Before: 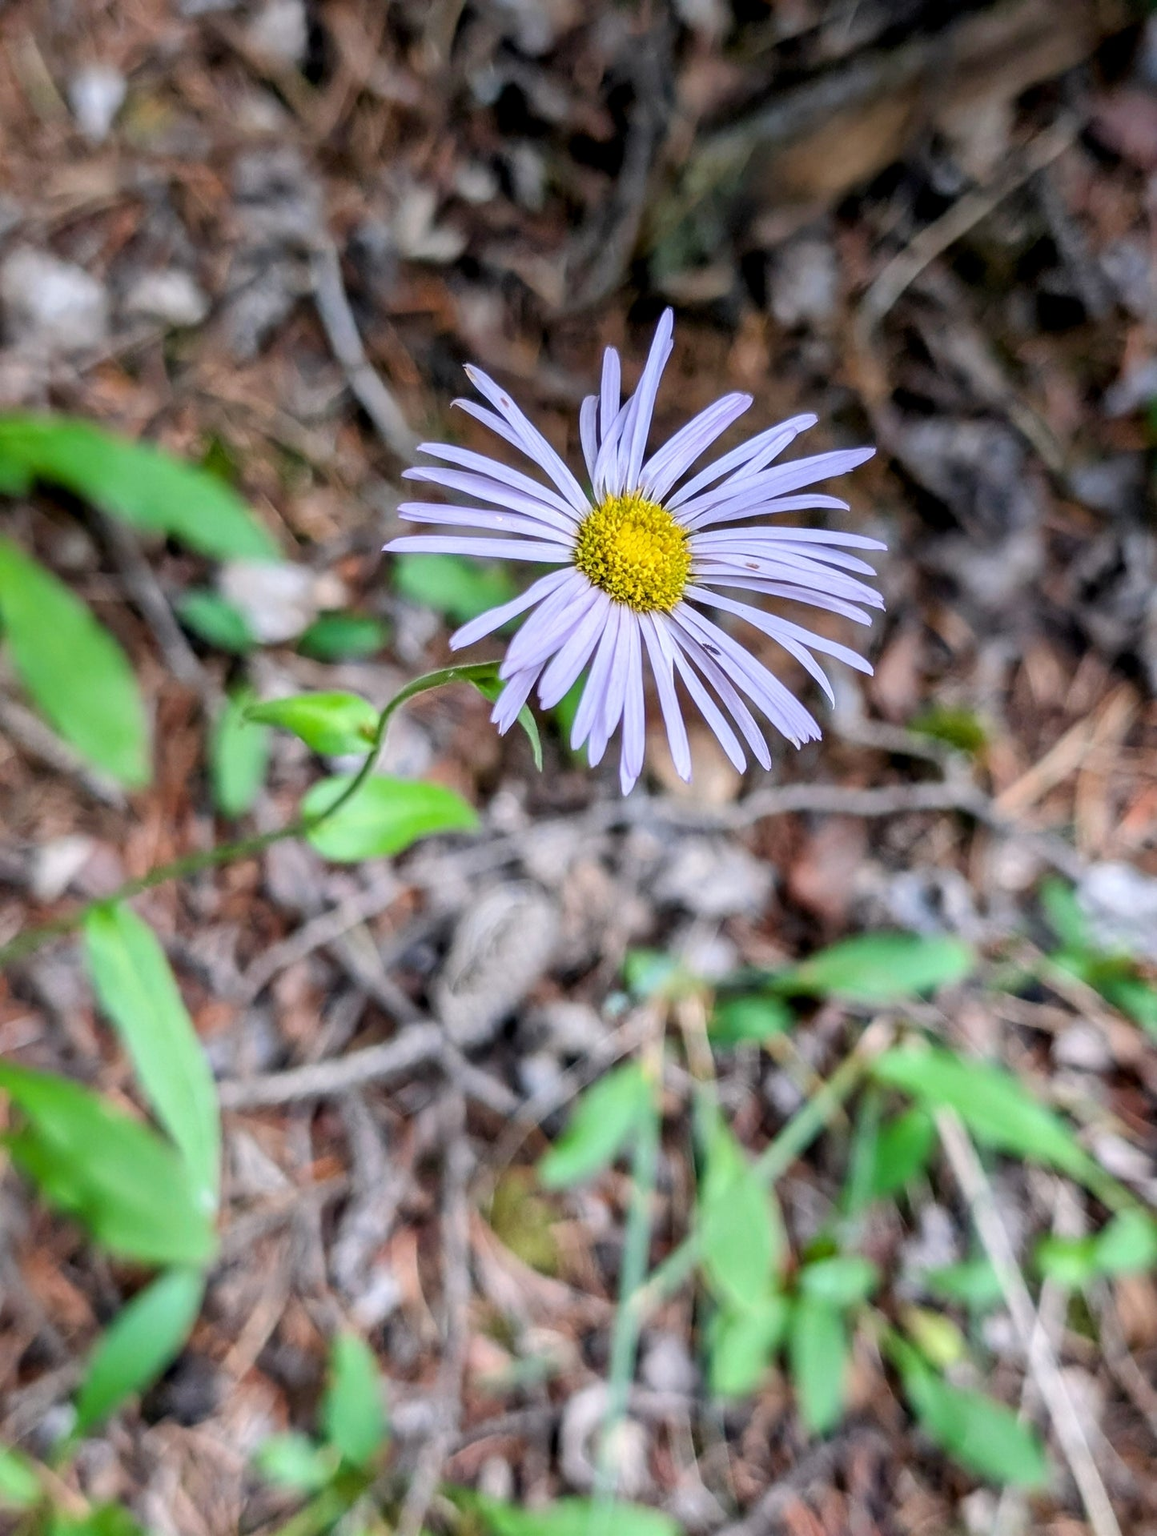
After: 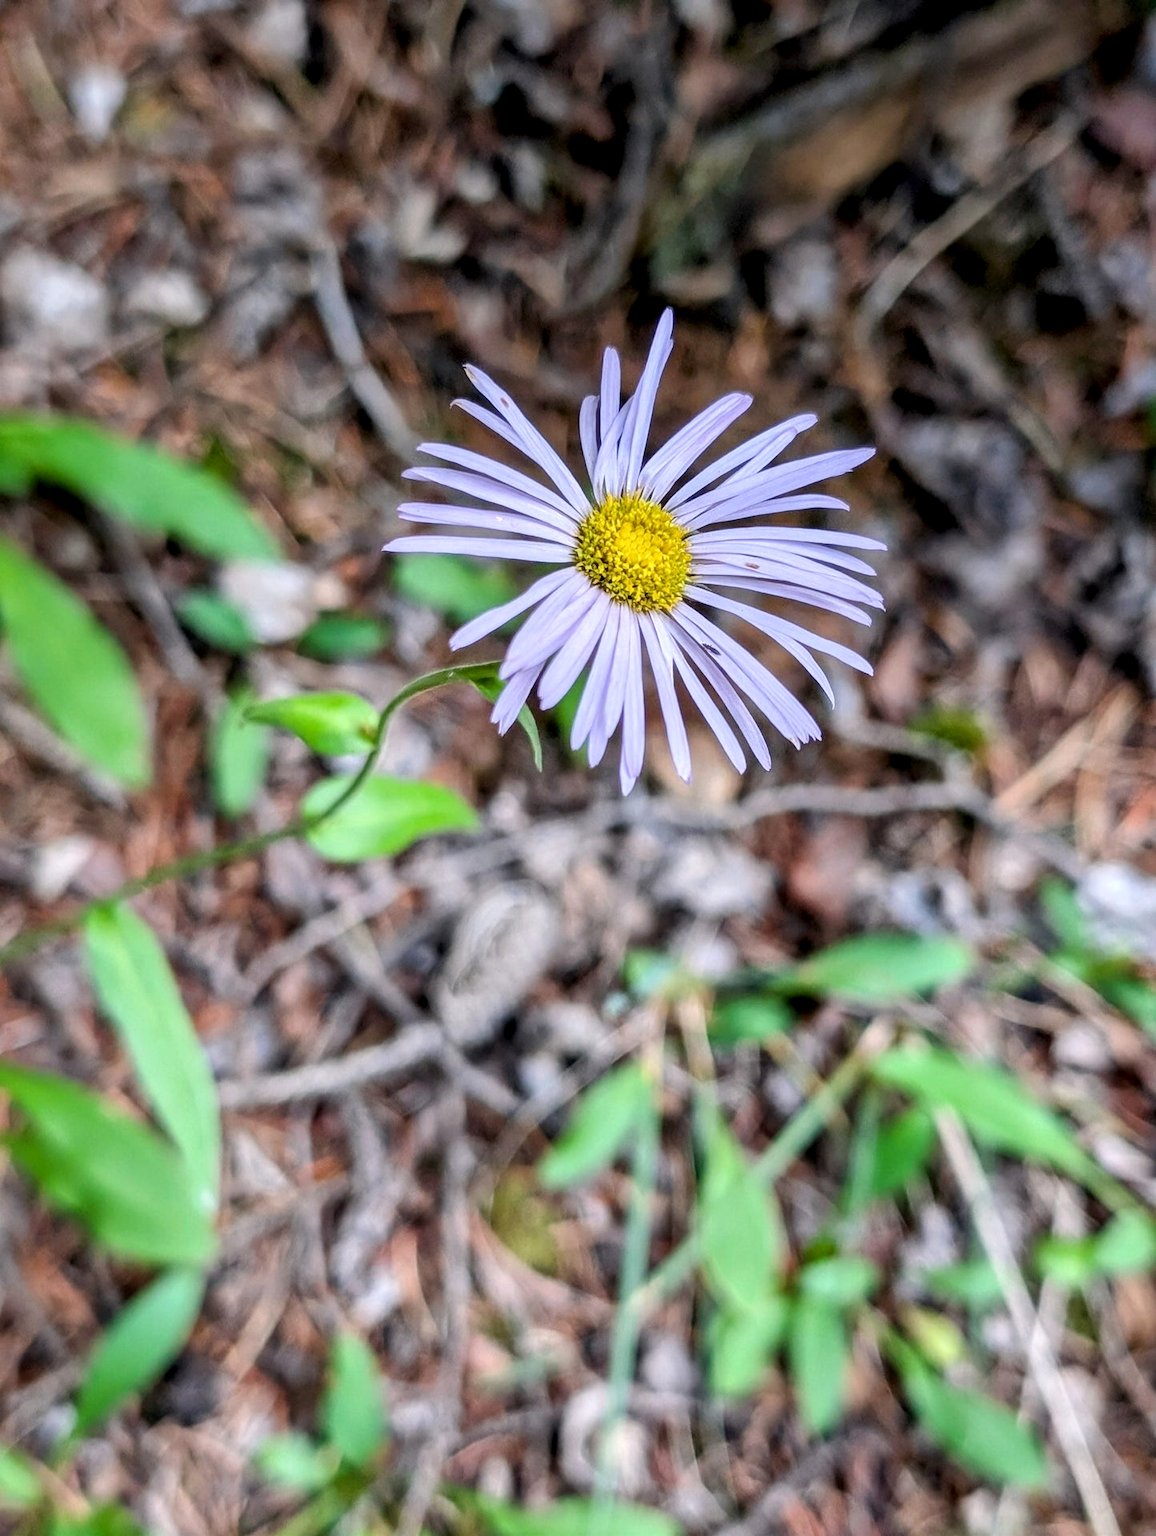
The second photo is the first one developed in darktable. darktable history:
levels: levels [0, 0.474, 0.947]
local contrast: highlights 100%, shadows 100%, detail 120%, midtone range 0.2
exposure: exposure -0.151 EV, compensate highlight preservation false
